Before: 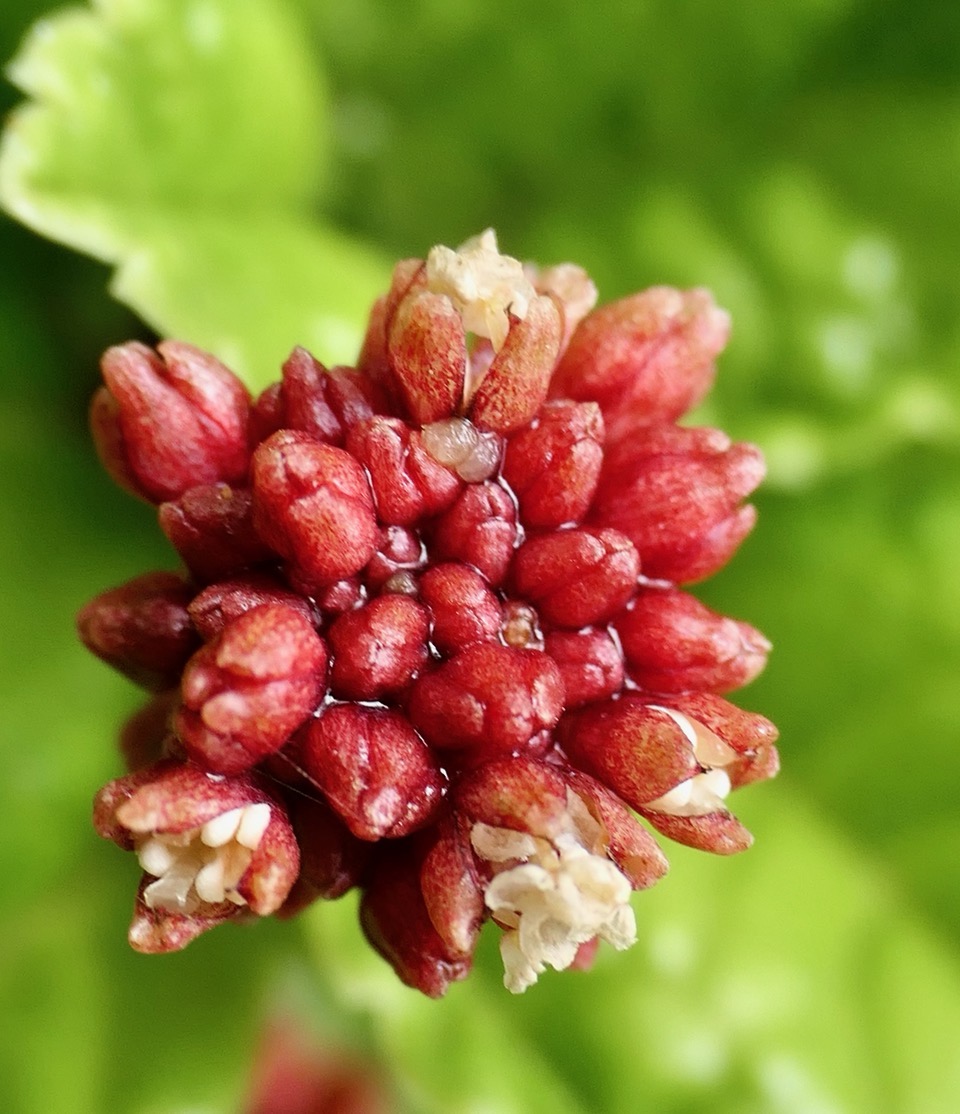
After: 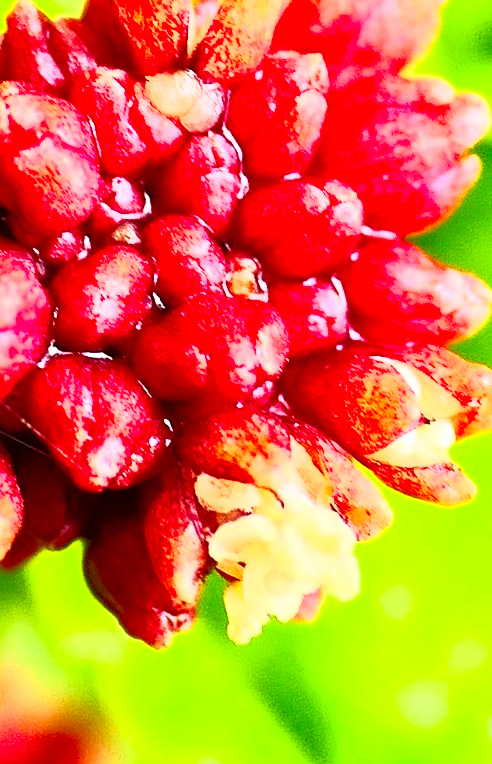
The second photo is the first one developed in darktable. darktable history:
crop and rotate: left 28.811%, top 31.386%, right 19.865%
contrast brightness saturation: contrast 1, brightness 0.986, saturation 0.984
sharpen: radius 1.288, amount 0.295, threshold 0.191
